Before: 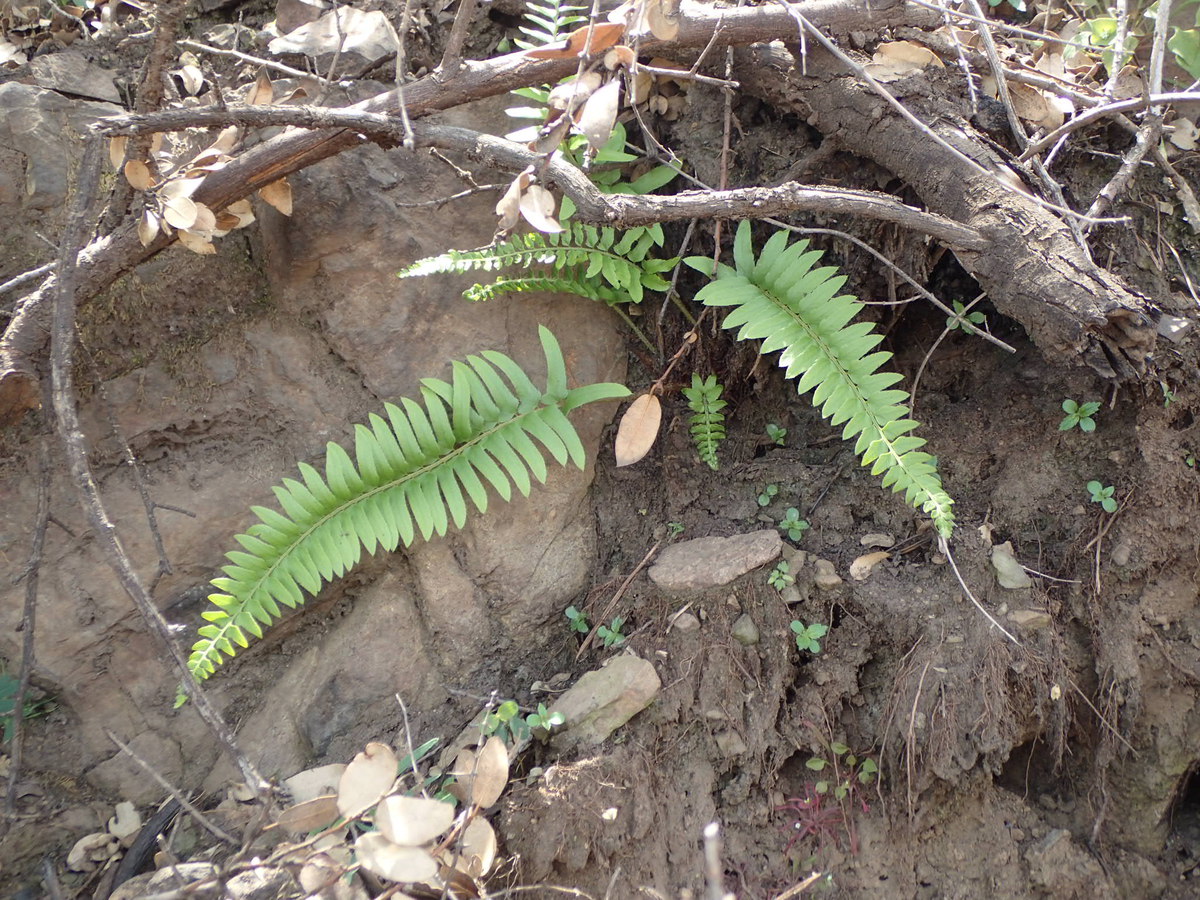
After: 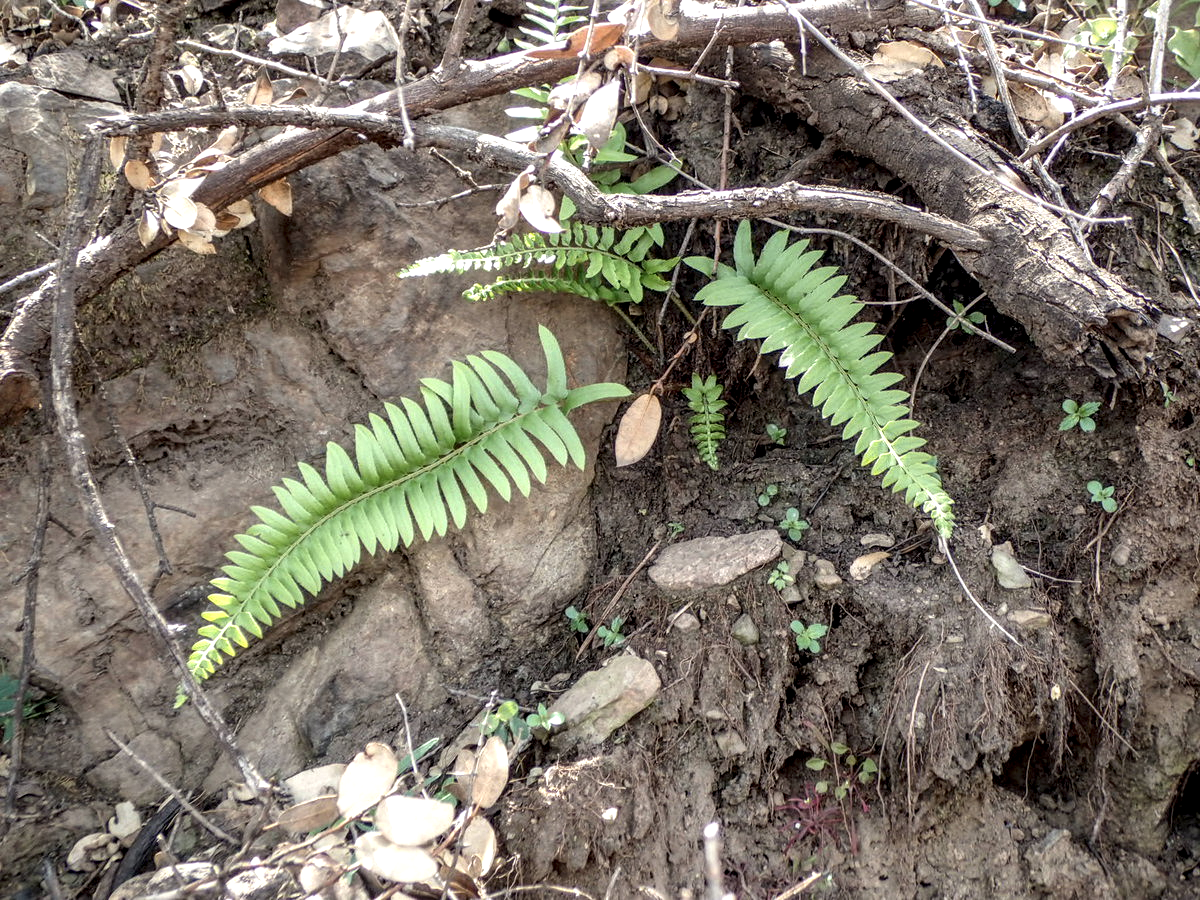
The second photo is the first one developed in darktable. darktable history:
local contrast: highlights 11%, shadows 38%, detail 184%, midtone range 0.477
